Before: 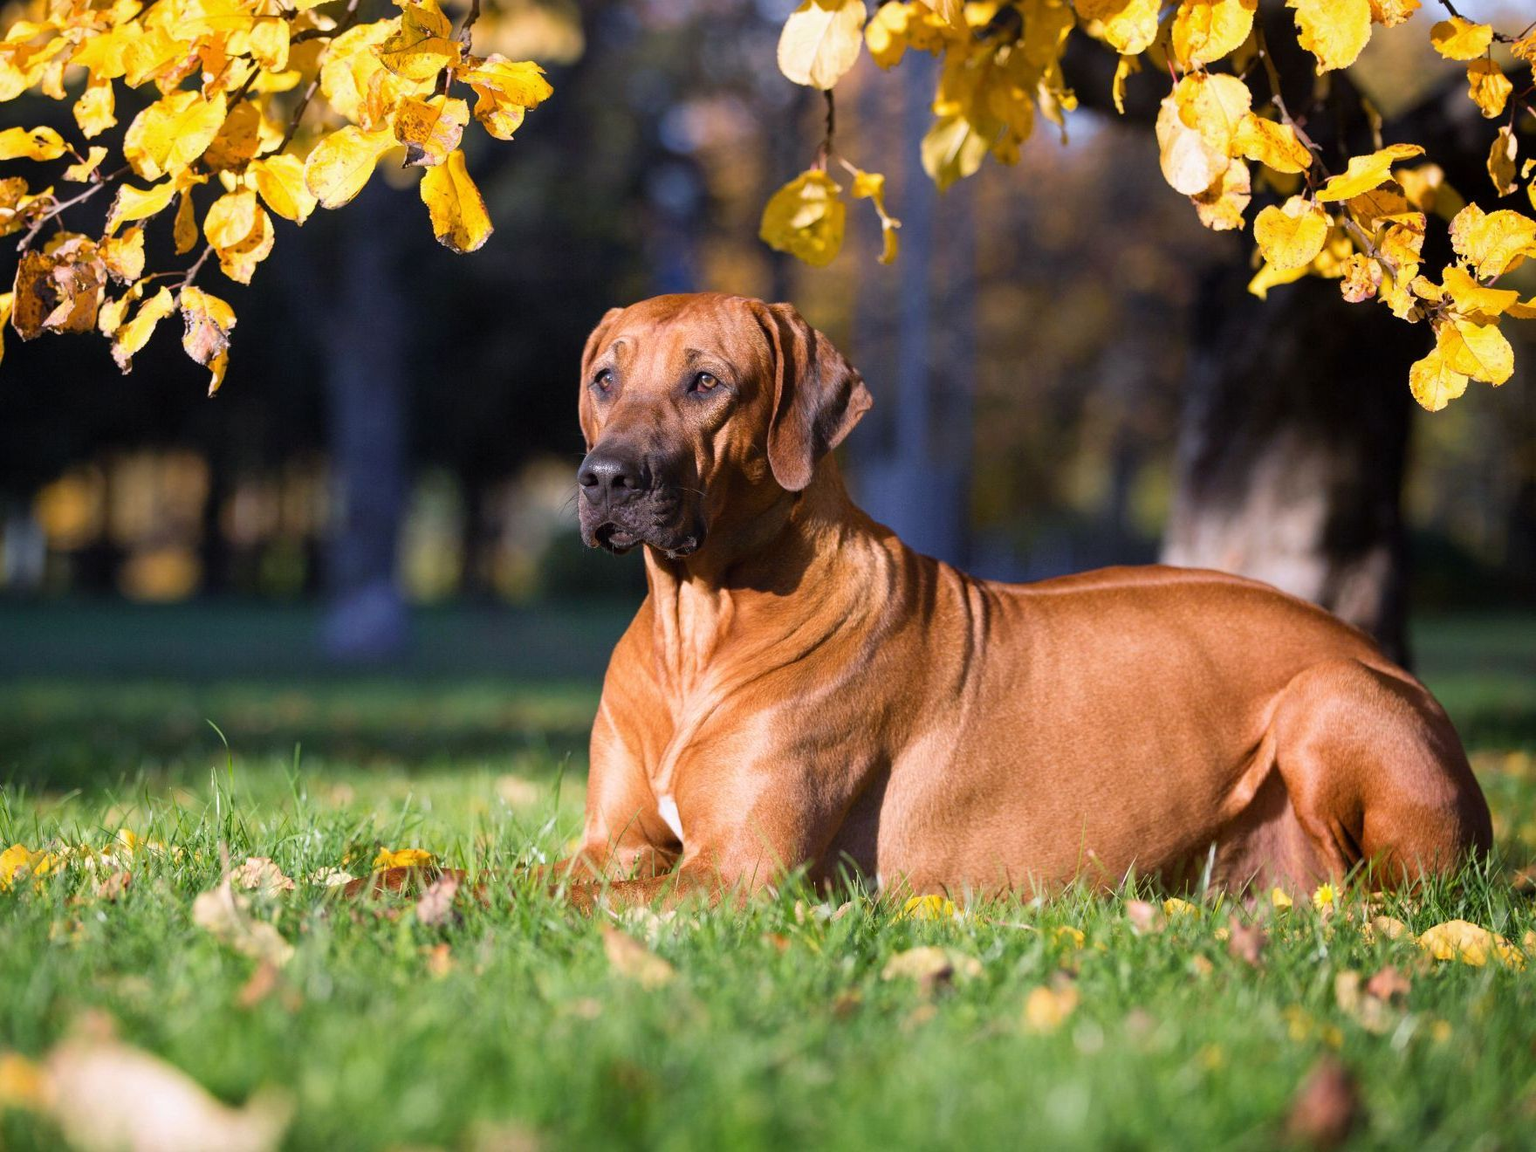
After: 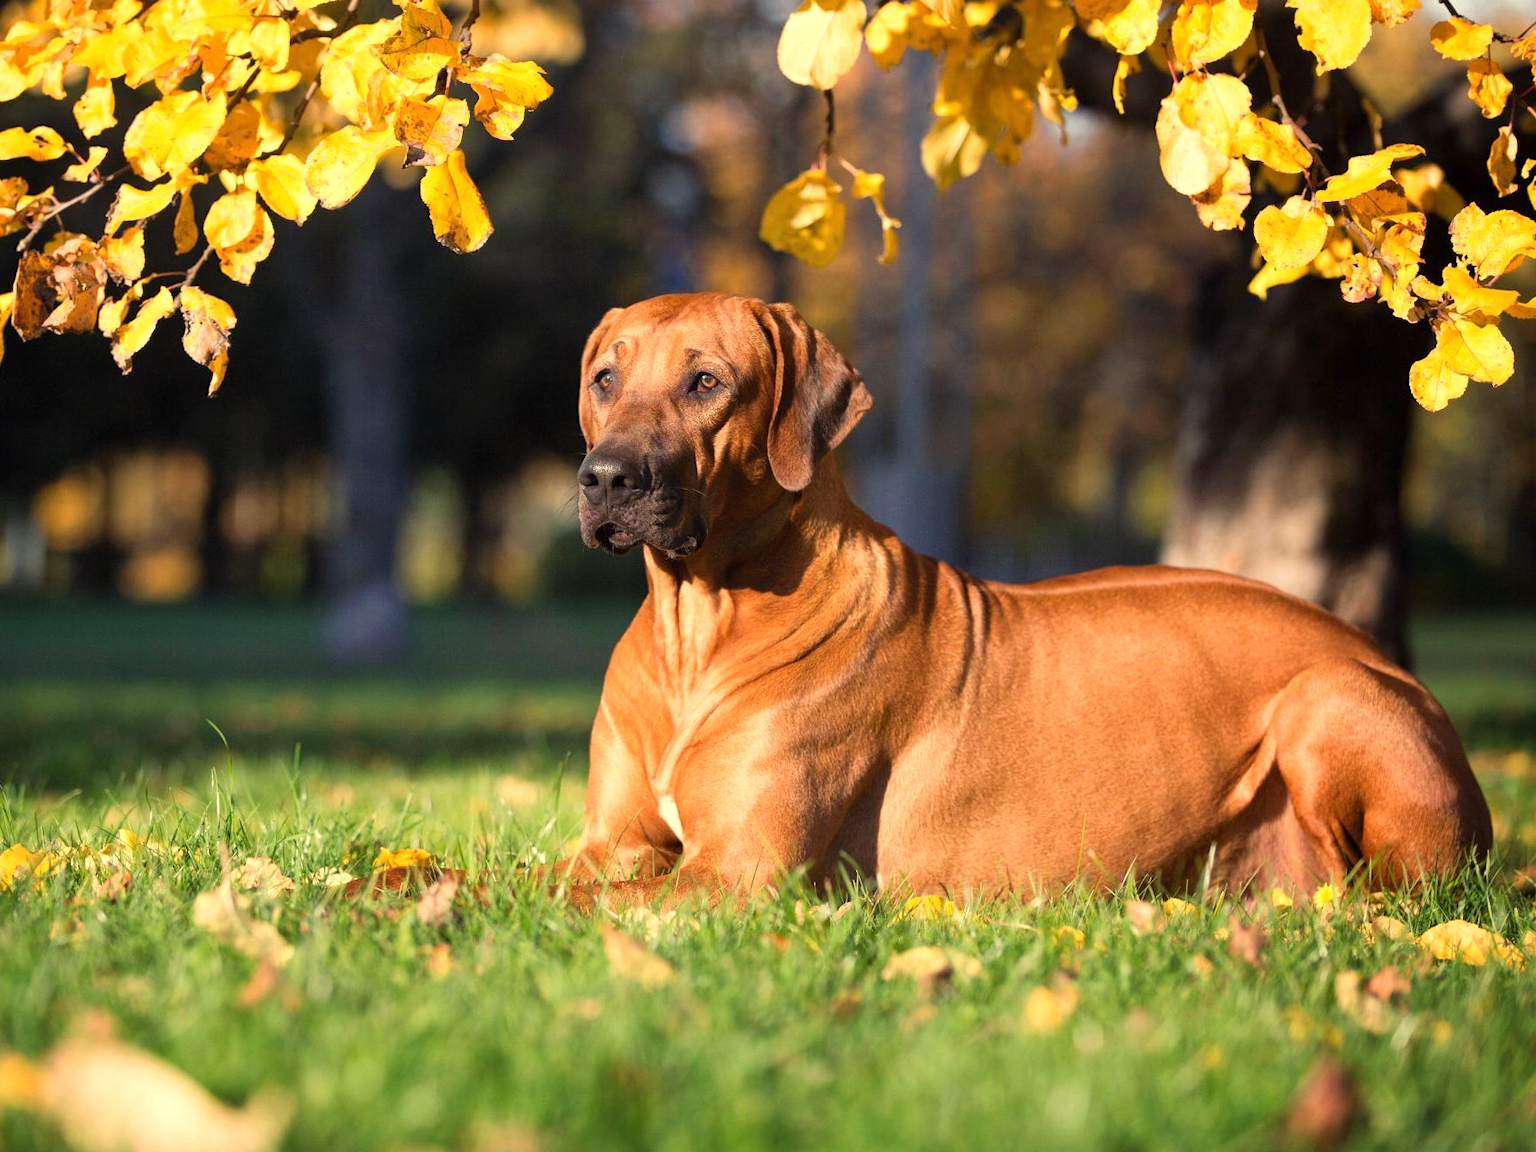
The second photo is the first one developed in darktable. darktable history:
exposure: exposure 0.2 EV, compensate highlight preservation false
white balance: red 1.08, blue 0.791
